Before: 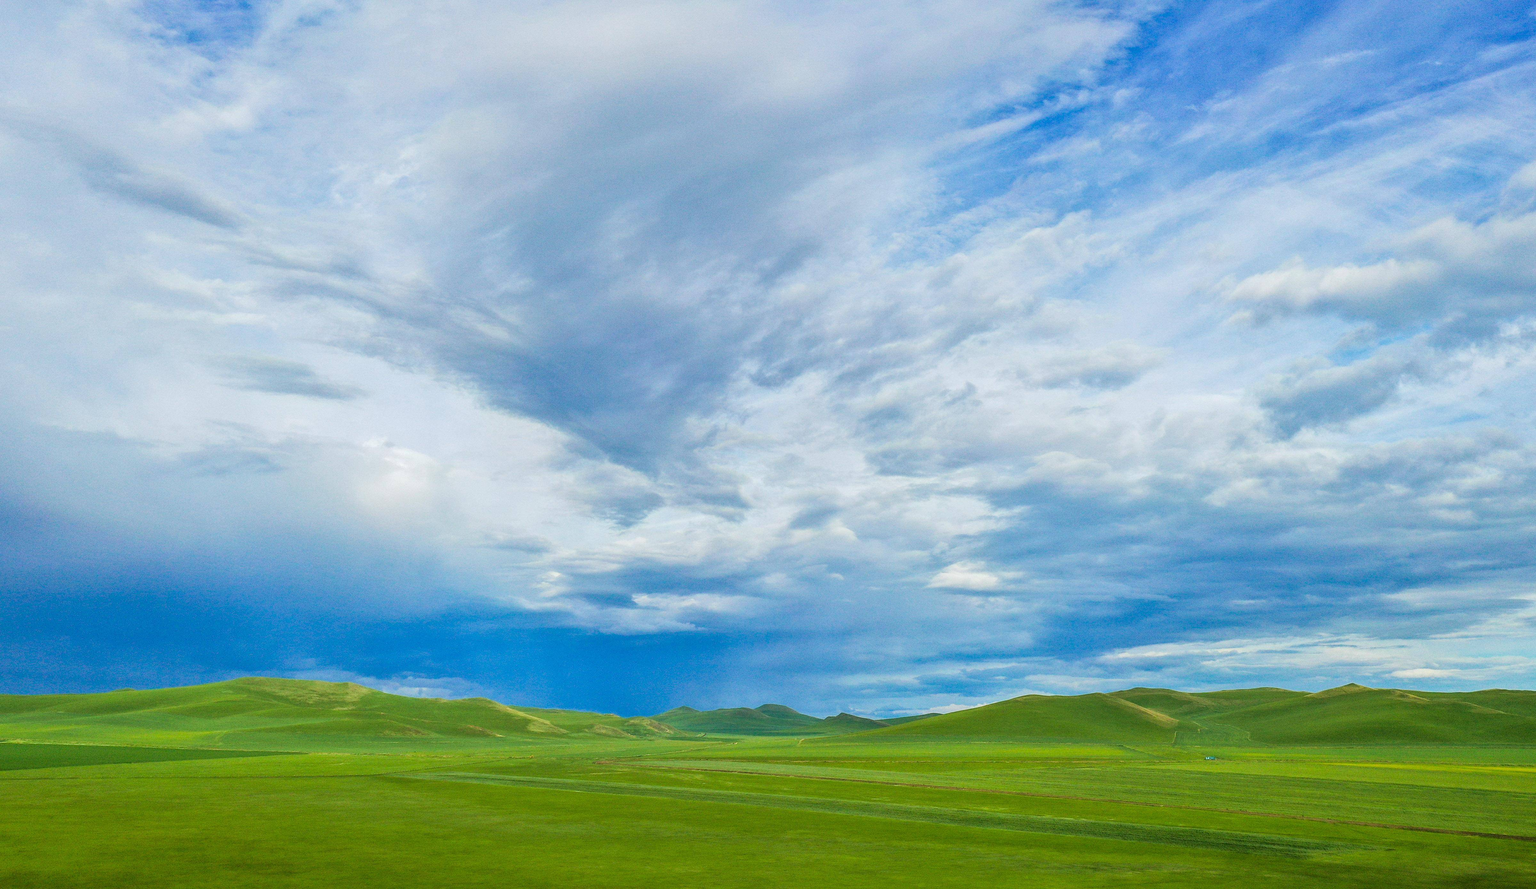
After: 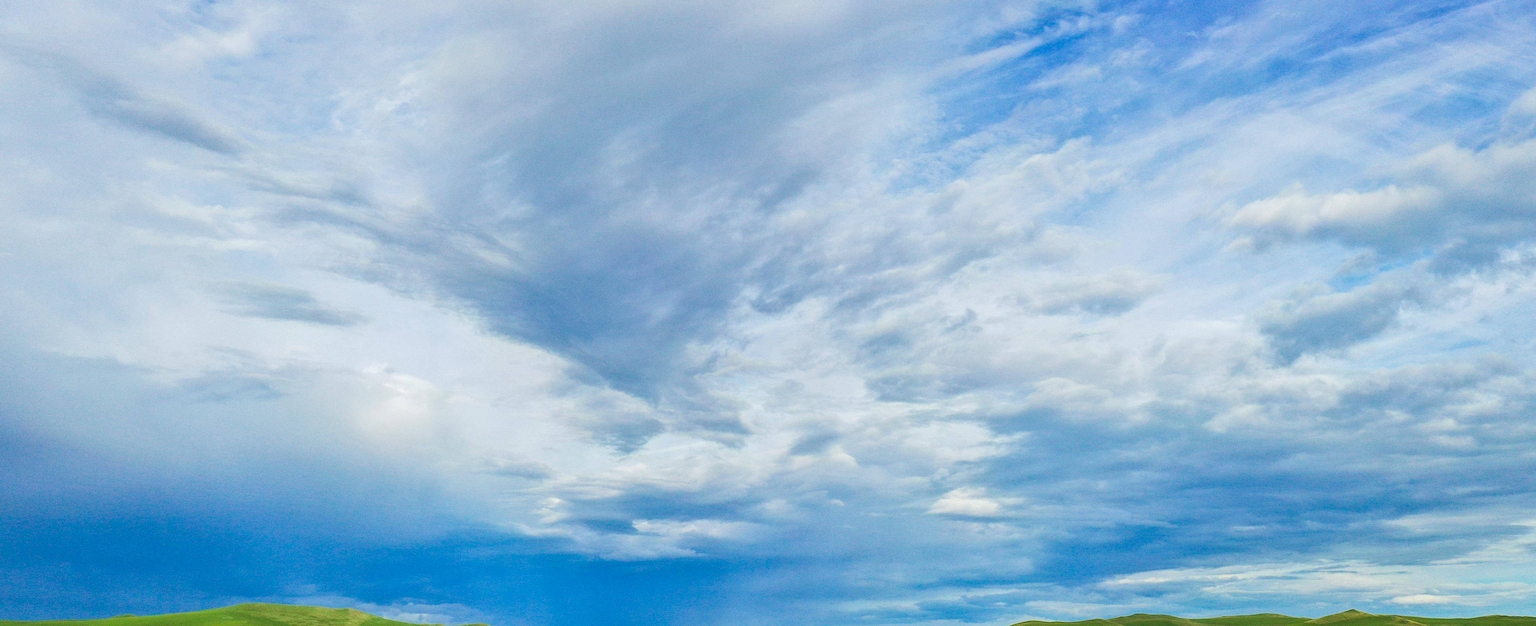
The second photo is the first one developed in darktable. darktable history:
crop and rotate: top 8.349%, bottom 21.171%
exposure: black level correction 0.001, compensate exposure bias true, compensate highlight preservation false
